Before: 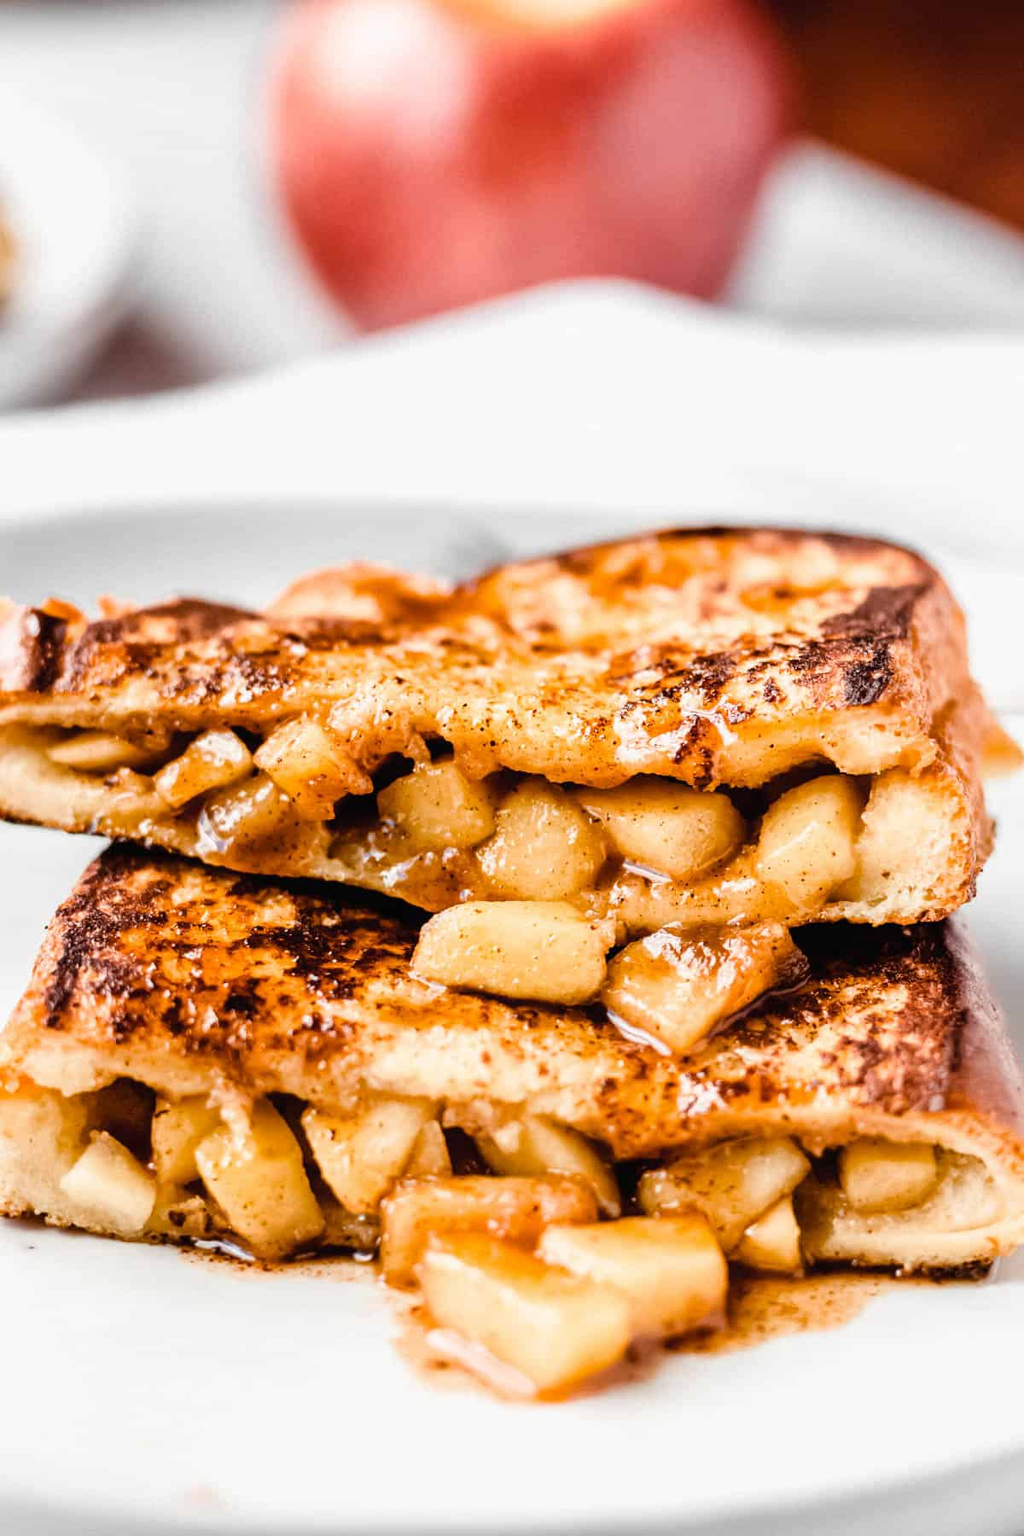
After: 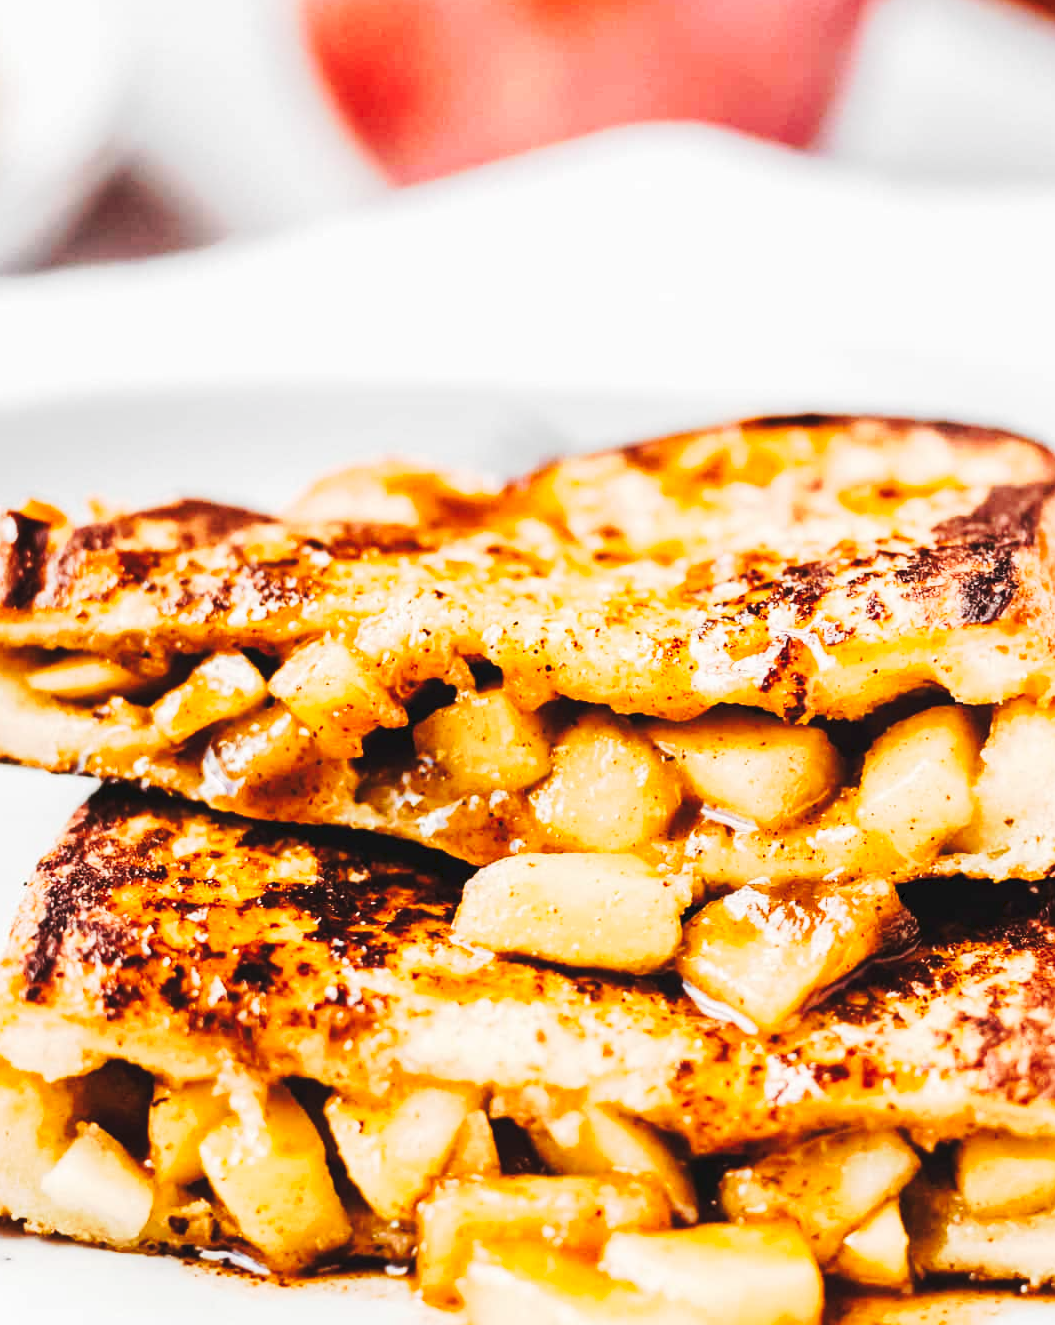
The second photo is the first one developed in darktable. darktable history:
crop and rotate: left 2.425%, top 11.305%, right 9.6%, bottom 15.08%
tone curve: curves: ch0 [(0, 0) (0.003, 0.045) (0.011, 0.054) (0.025, 0.069) (0.044, 0.083) (0.069, 0.101) (0.1, 0.119) (0.136, 0.146) (0.177, 0.177) (0.224, 0.221) (0.277, 0.277) (0.335, 0.362) (0.399, 0.452) (0.468, 0.571) (0.543, 0.666) (0.623, 0.758) (0.709, 0.853) (0.801, 0.896) (0.898, 0.945) (1, 1)], preserve colors none
